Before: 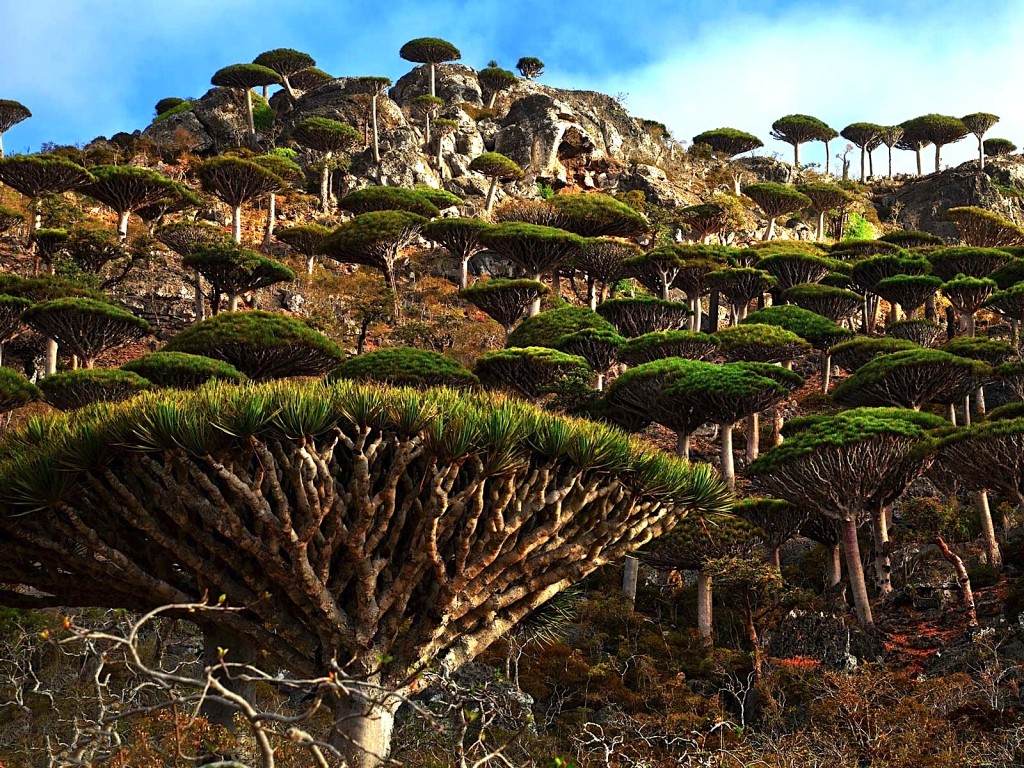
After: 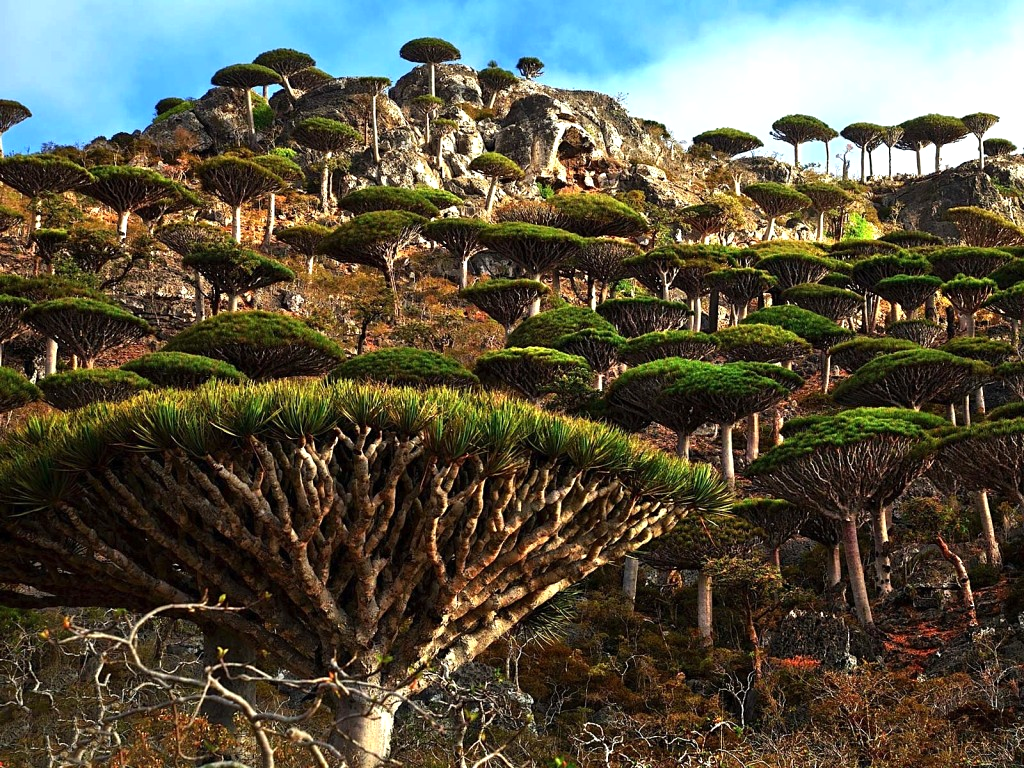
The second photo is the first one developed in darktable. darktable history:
exposure: exposure 0.201 EV, compensate highlight preservation false
